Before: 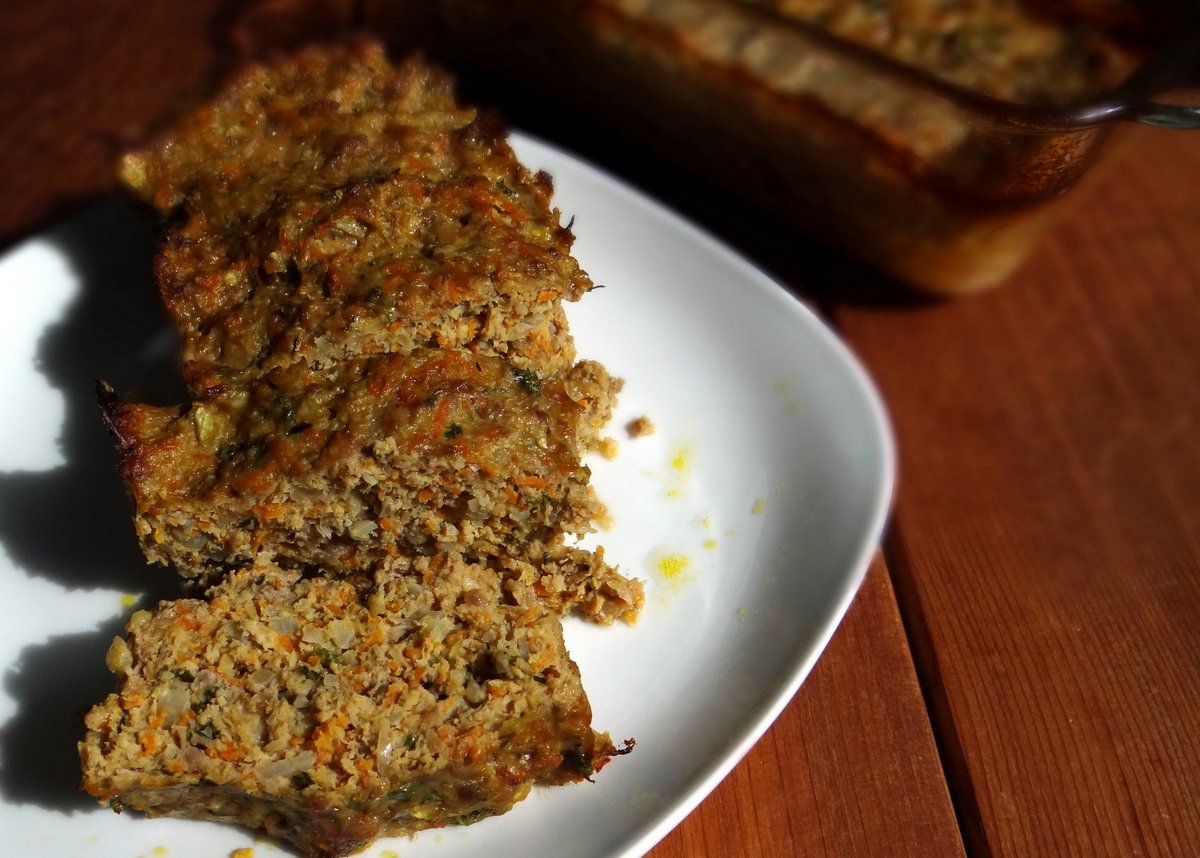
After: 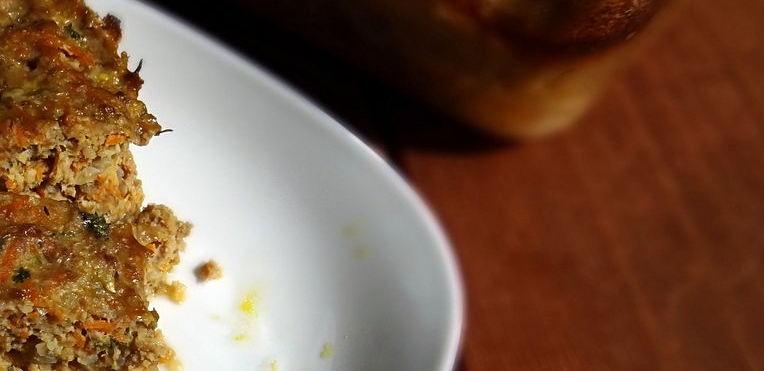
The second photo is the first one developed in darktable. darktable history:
sharpen: radius 2.529, amount 0.323
crop: left 36.005%, top 18.293%, right 0.31%, bottom 38.444%
